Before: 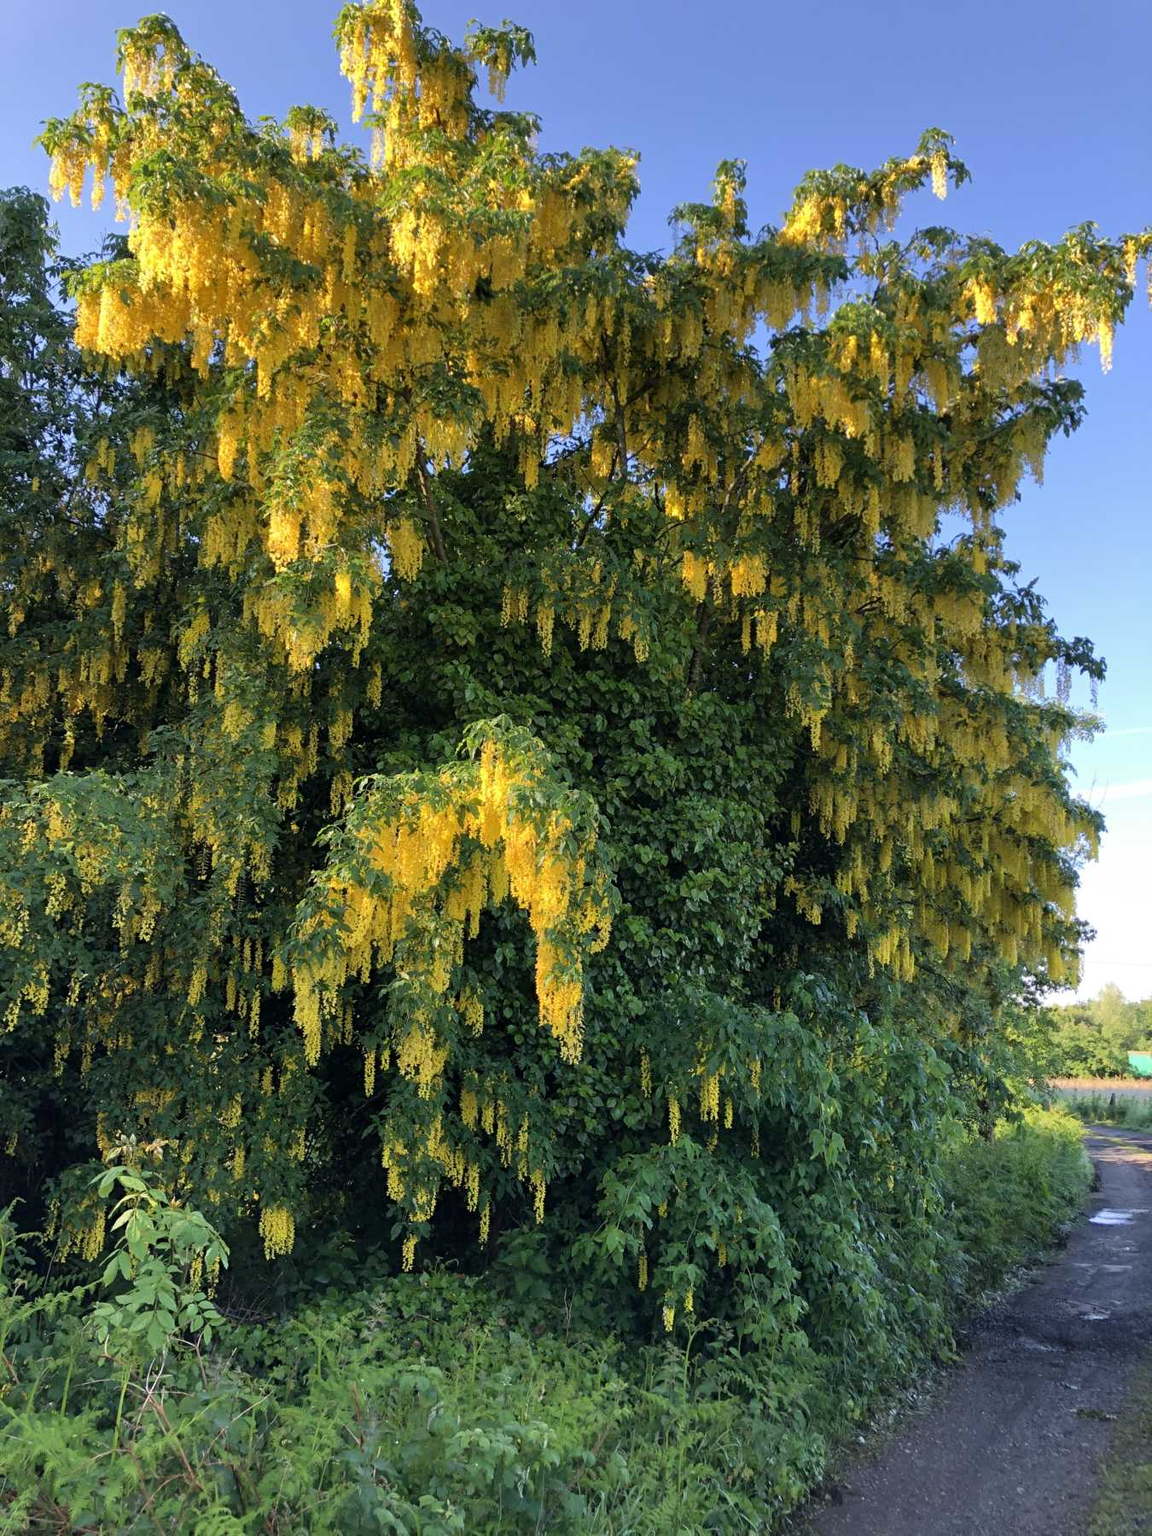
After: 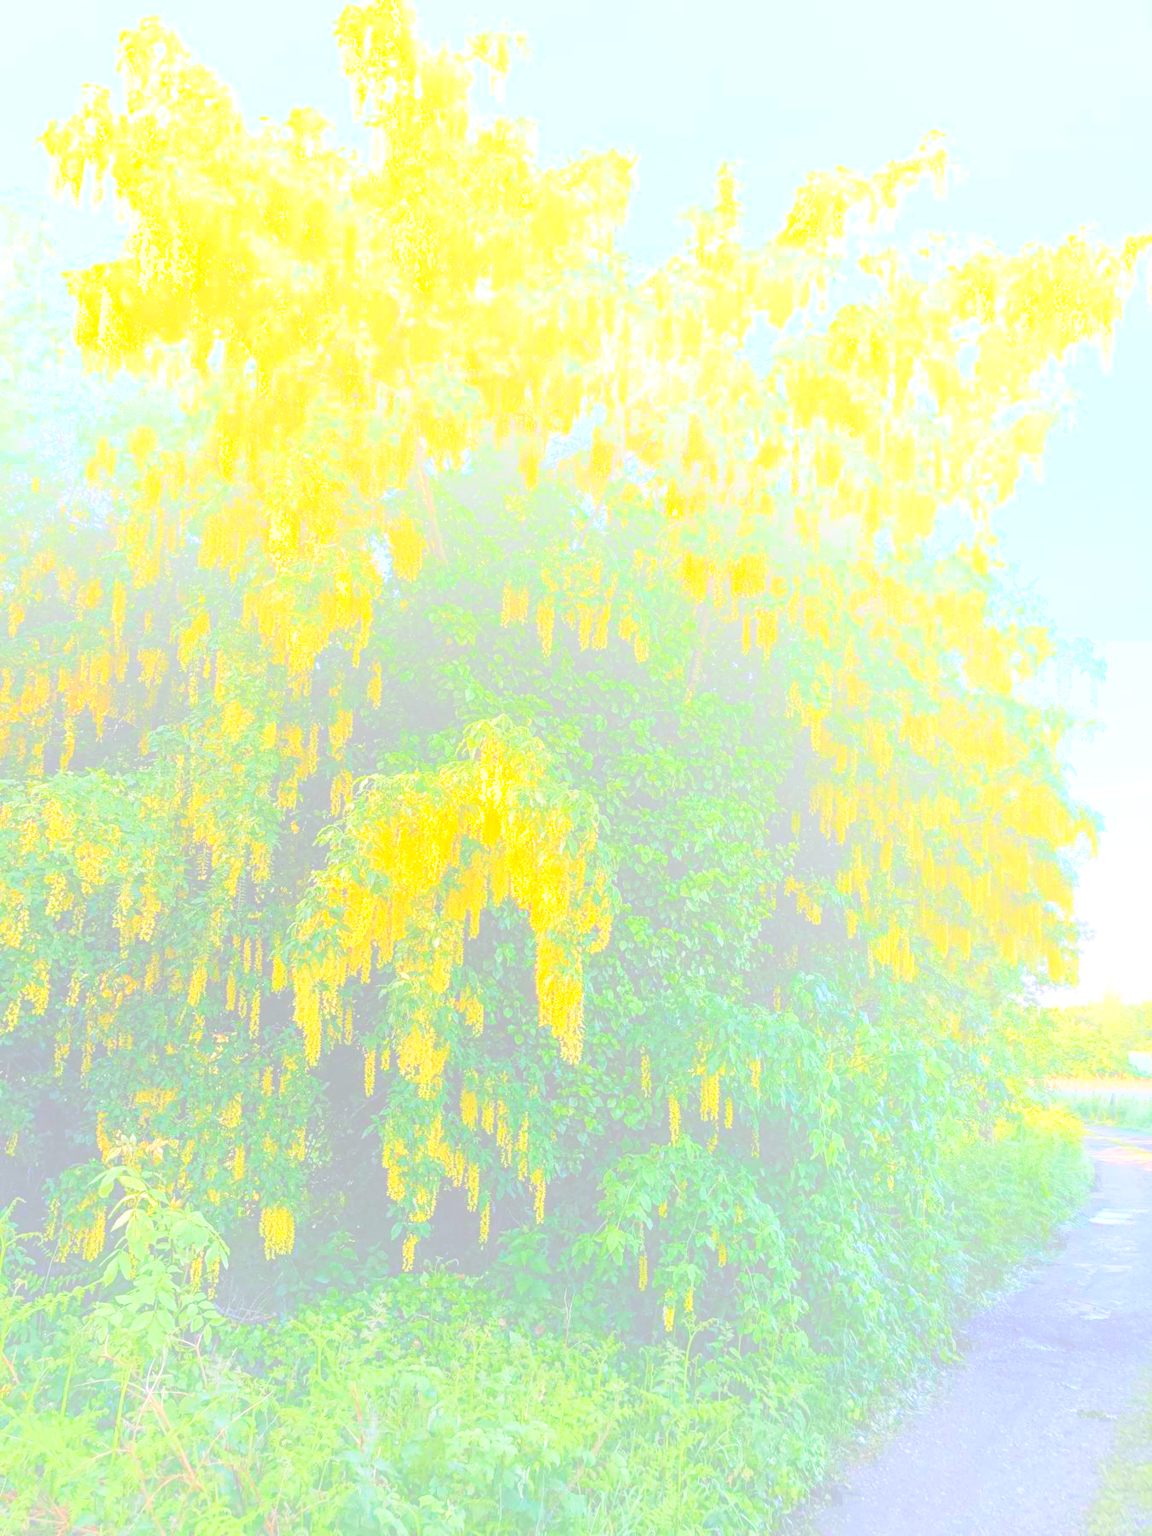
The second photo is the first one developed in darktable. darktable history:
exposure: black level correction 0.001, exposure 0.5 EV, compensate exposure bias true, compensate highlight preservation false
shadows and highlights: on, module defaults
base curve: curves: ch0 [(0, 0) (0.036, 0.025) (0.121, 0.166) (0.206, 0.329) (0.605, 0.79) (1, 1)], preserve colors none
bloom: size 85%, threshold 5%, strength 85%
local contrast: on, module defaults
rgb curve: mode RGB, independent channels
